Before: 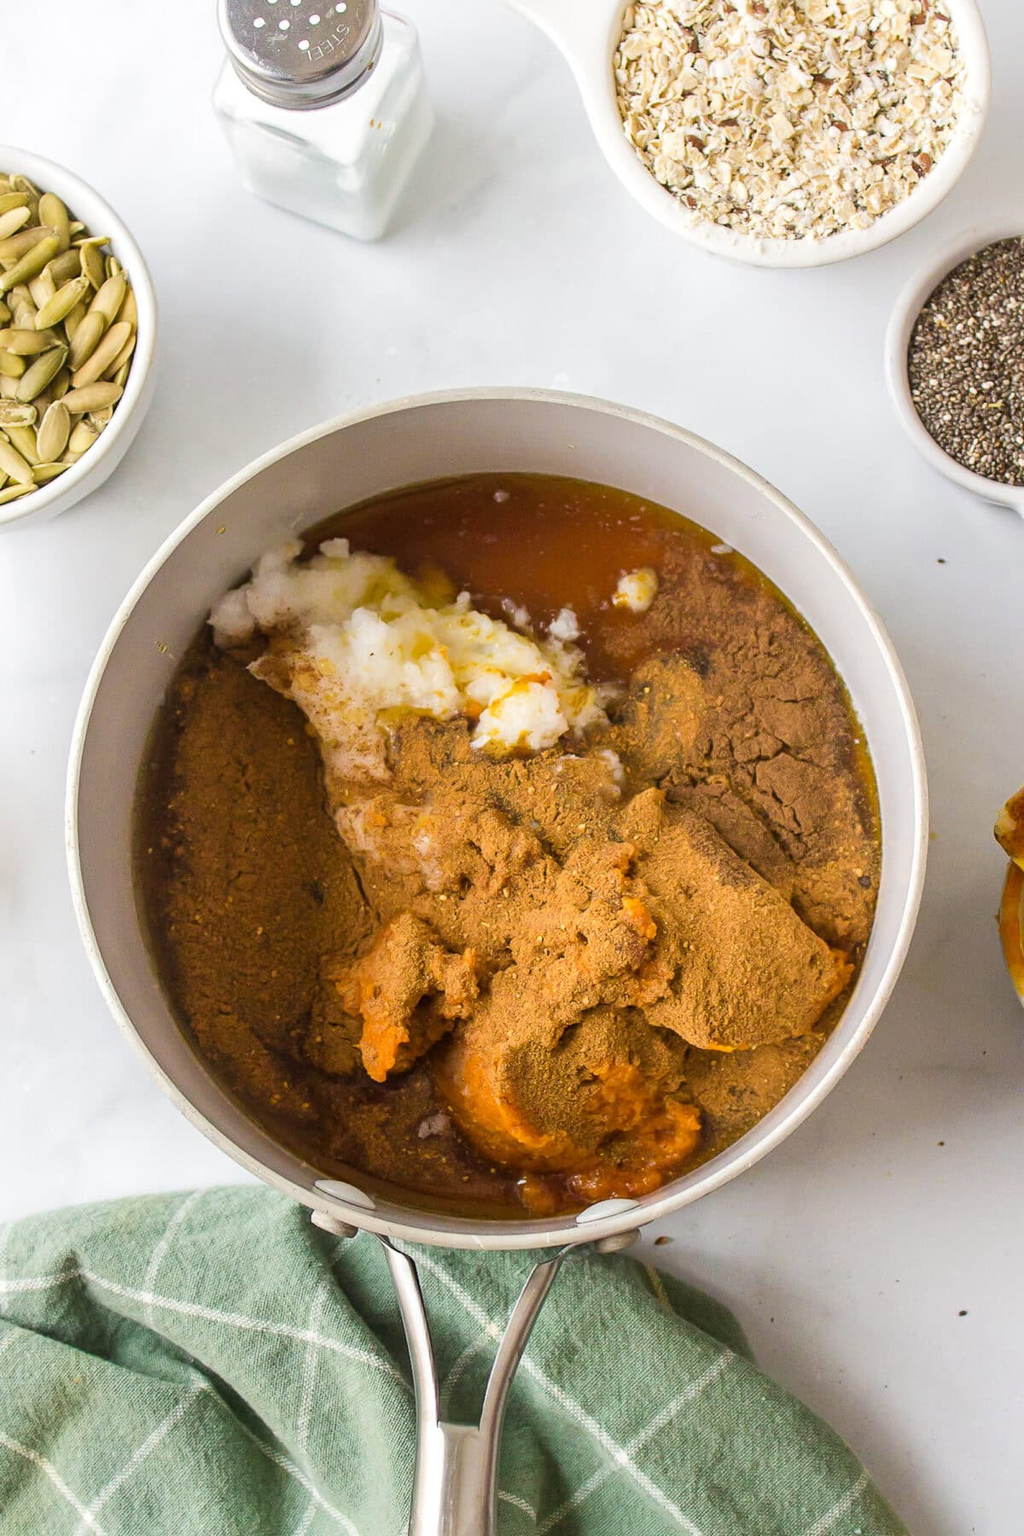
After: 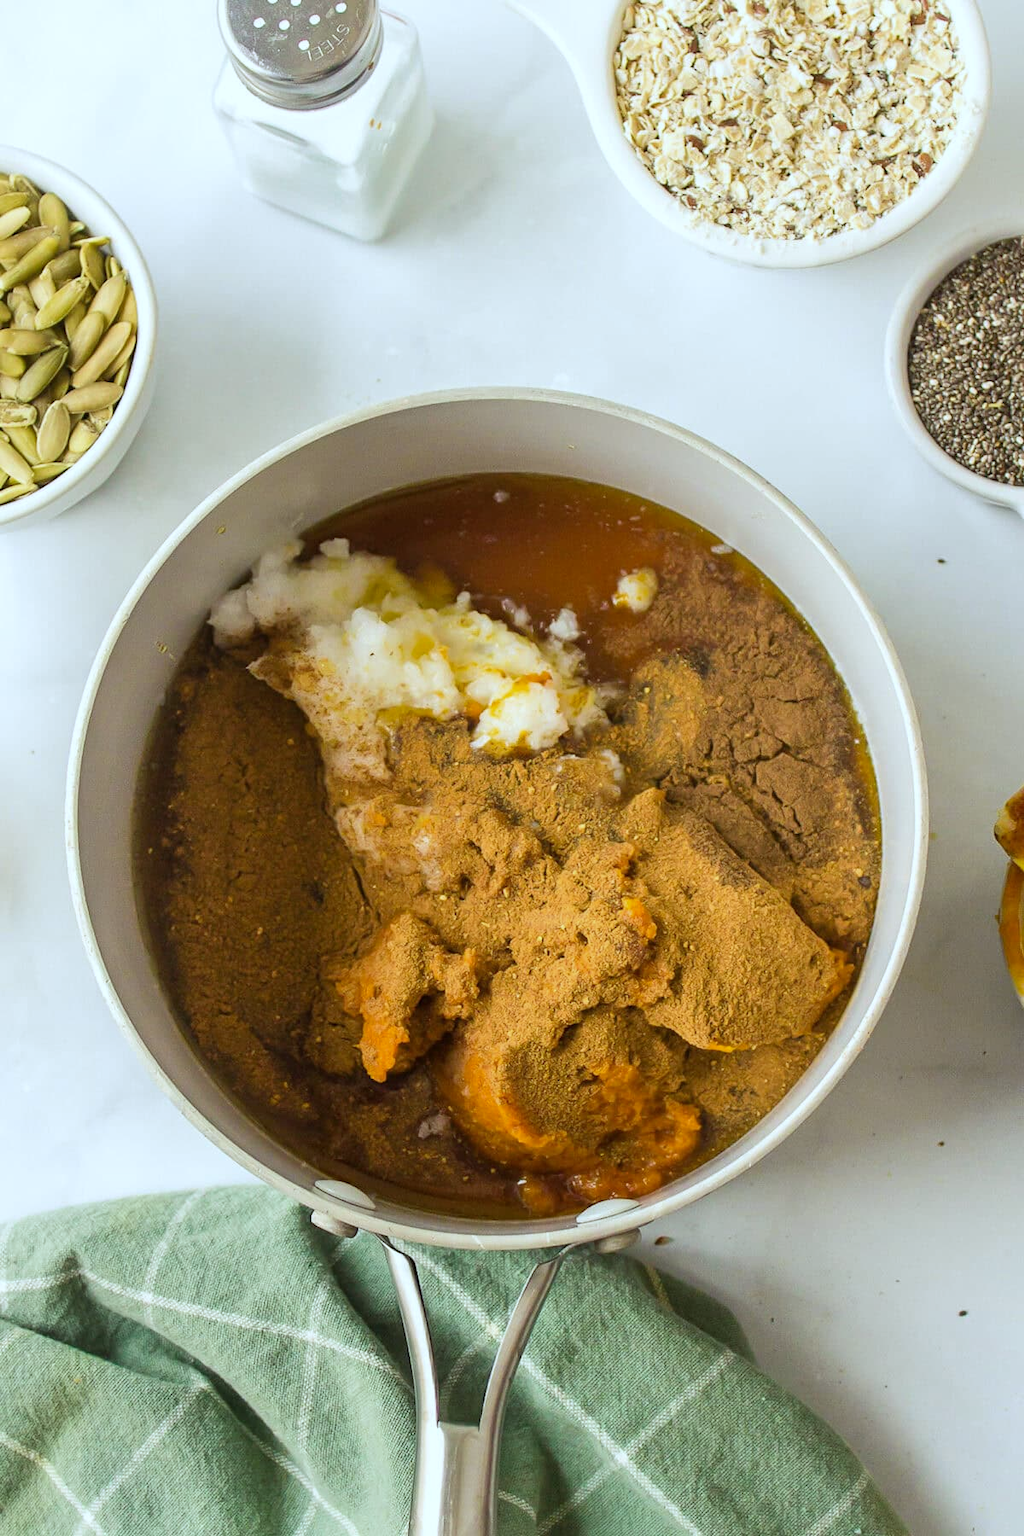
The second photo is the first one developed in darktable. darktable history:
white balance: red 0.925, blue 1.046
rgb curve: curves: ch2 [(0, 0) (0.567, 0.512) (1, 1)], mode RGB, independent channels
